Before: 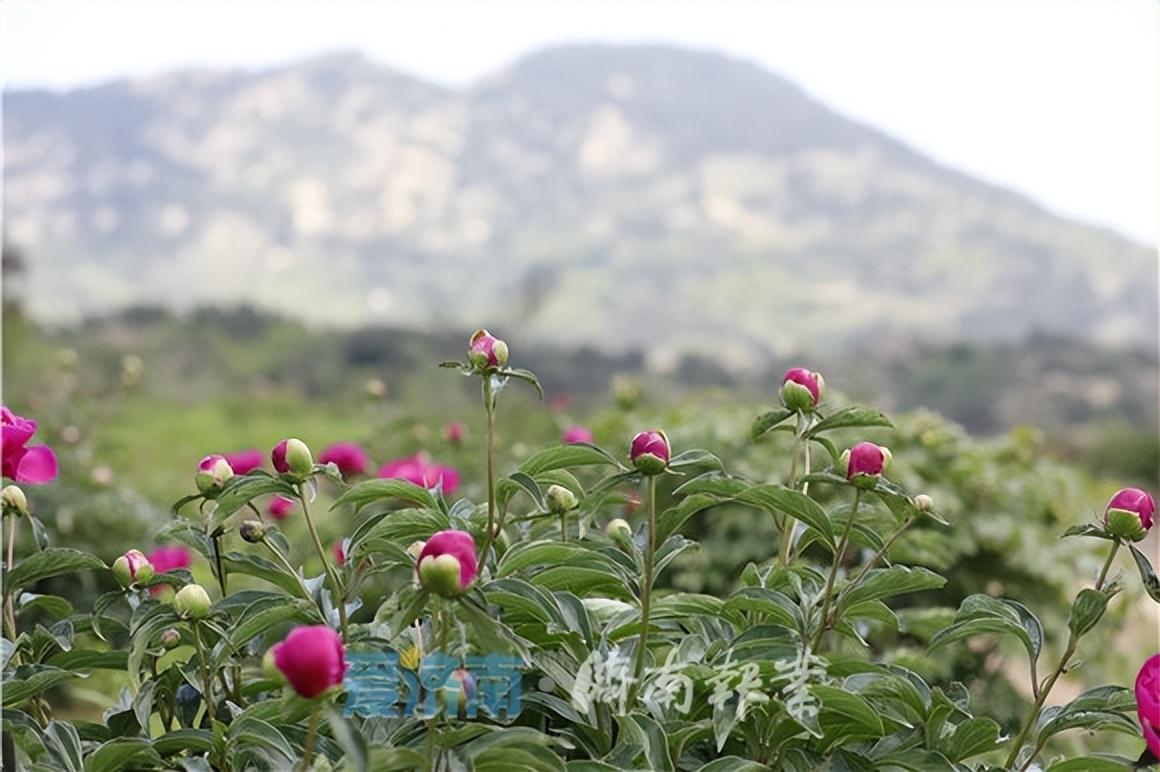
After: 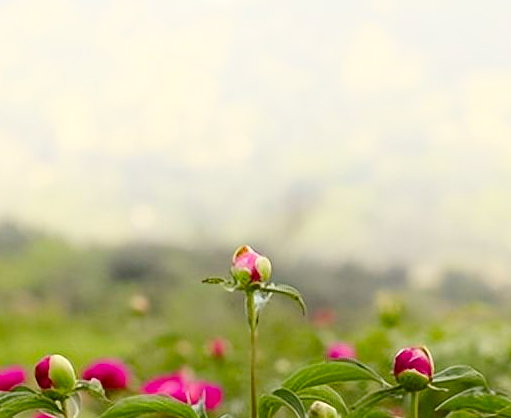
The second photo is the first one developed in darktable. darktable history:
crop: left 20.434%, top 10.893%, right 35.466%, bottom 34.856%
shadows and highlights: shadows -89.72, highlights 88.74, soften with gaussian
color balance rgb: highlights gain › chroma 0.267%, highlights gain › hue 332.23°, linear chroma grading › global chroma 14.568%, perceptual saturation grading › global saturation 20%, perceptual saturation grading › highlights -25.075%, perceptual saturation grading › shadows 49.787%
color correction: highlights a* -1.43, highlights b* 10.01, shadows a* 0.701, shadows b* 19.41
